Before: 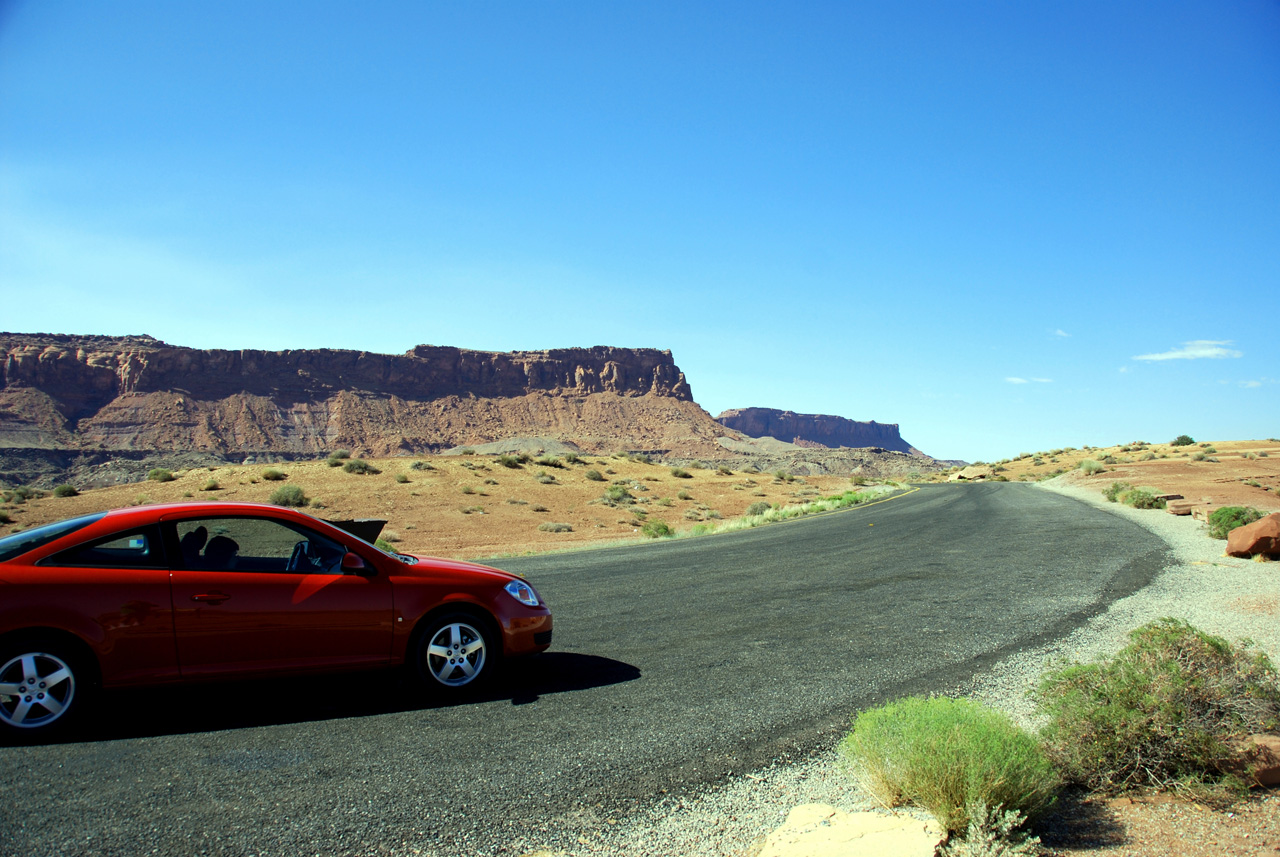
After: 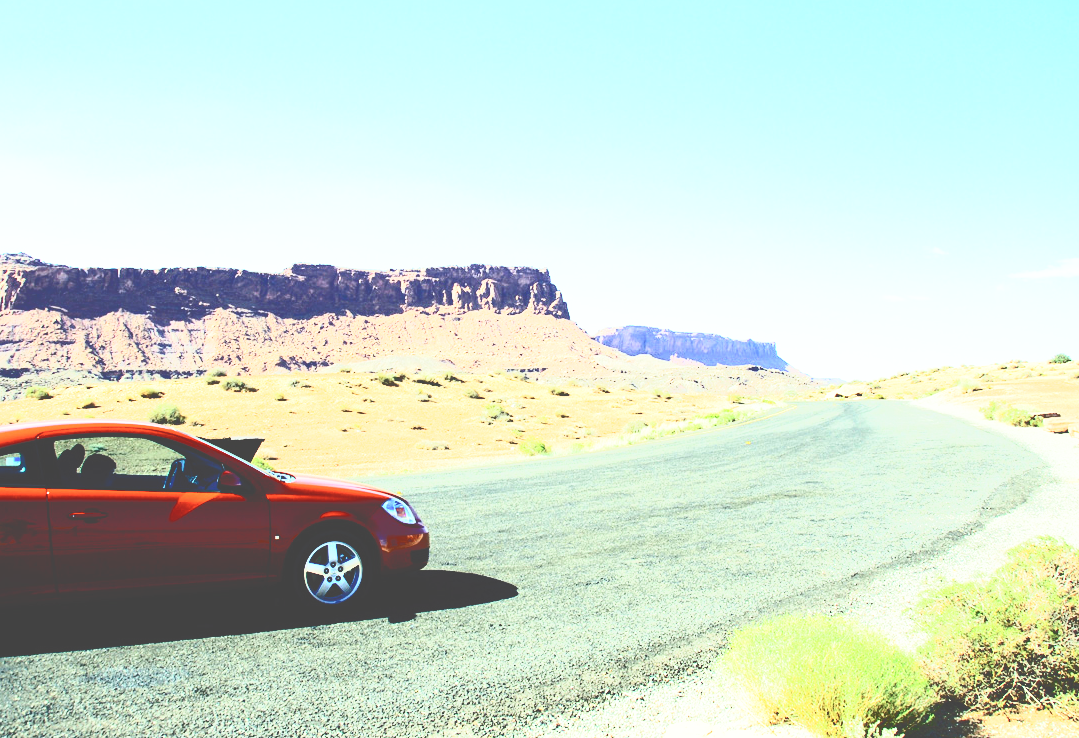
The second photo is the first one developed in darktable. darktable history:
tone curve: curves: ch0 [(0, 0) (0.003, 0.279) (0.011, 0.287) (0.025, 0.295) (0.044, 0.304) (0.069, 0.316) (0.1, 0.319) (0.136, 0.316) (0.177, 0.32) (0.224, 0.359) (0.277, 0.421) (0.335, 0.511) (0.399, 0.639) (0.468, 0.734) (0.543, 0.827) (0.623, 0.89) (0.709, 0.944) (0.801, 0.965) (0.898, 0.968) (1, 1)], color space Lab, independent channels, preserve colors none
base curve: curves: ch0 [(0, 0) (0.007, 0.004) (0.027, 0.03) (0.046, 0.07) (0.207, 0.54) (0.442, 0.872) (0.673, 0.972) (1, 1)], preserve colors none
crop and rotate: left 9.622%, top 9.624%, right 6.014%, bottom 4.216%
contrast brightness saturation: saturation -0.068
